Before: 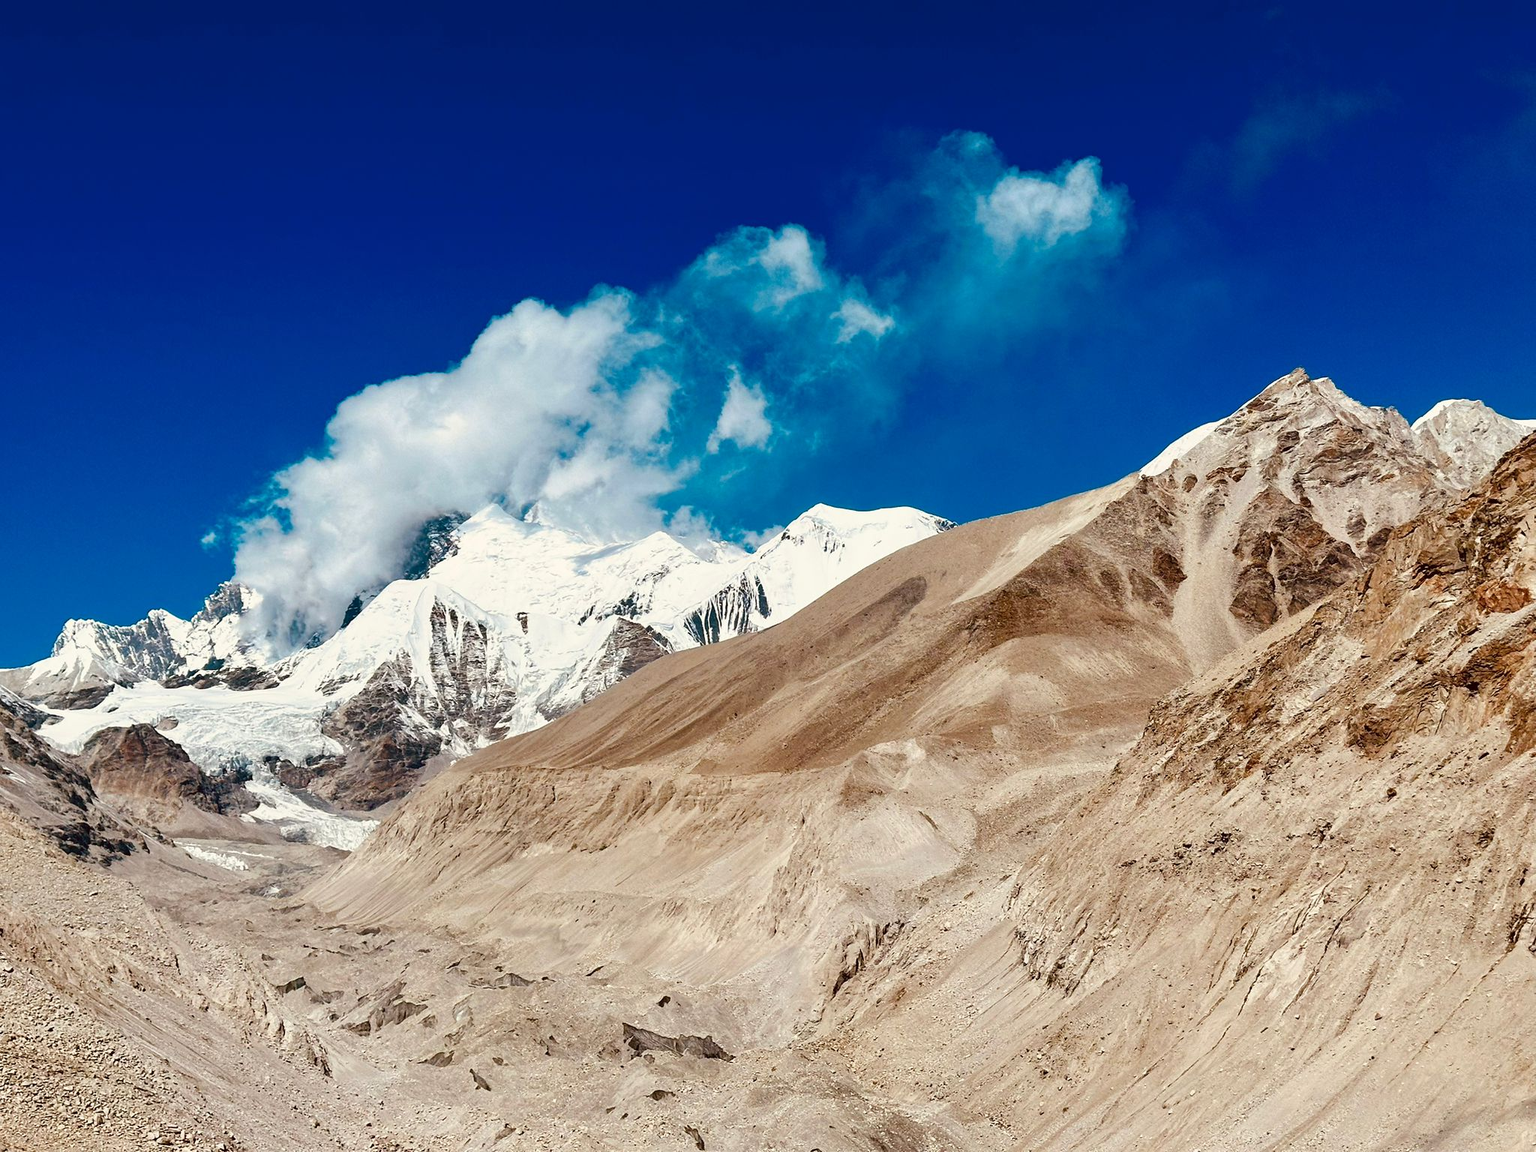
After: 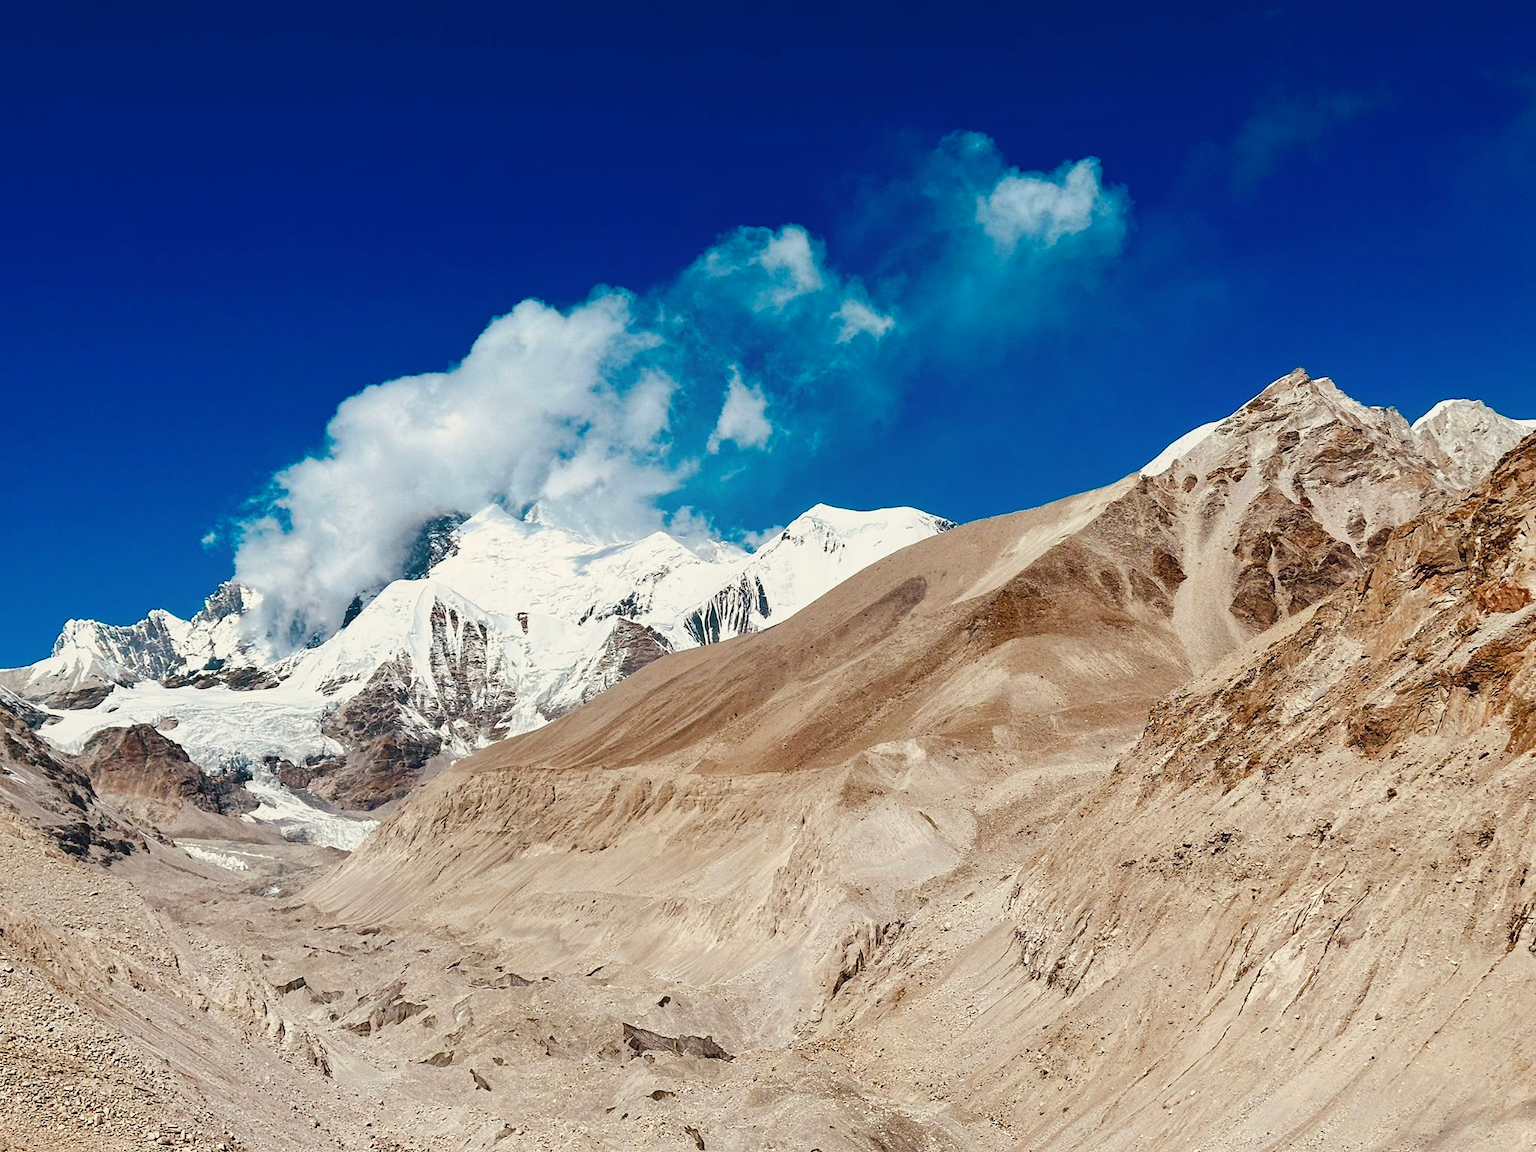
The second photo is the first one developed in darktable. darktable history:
contrast equalizer: y [[0.439, 0.44, 0.442, 0.457, 0.493, 0.498], [0.5 ×6], [0.5 ×6], [0 ×6], [0 ×6]], mix 0.32
